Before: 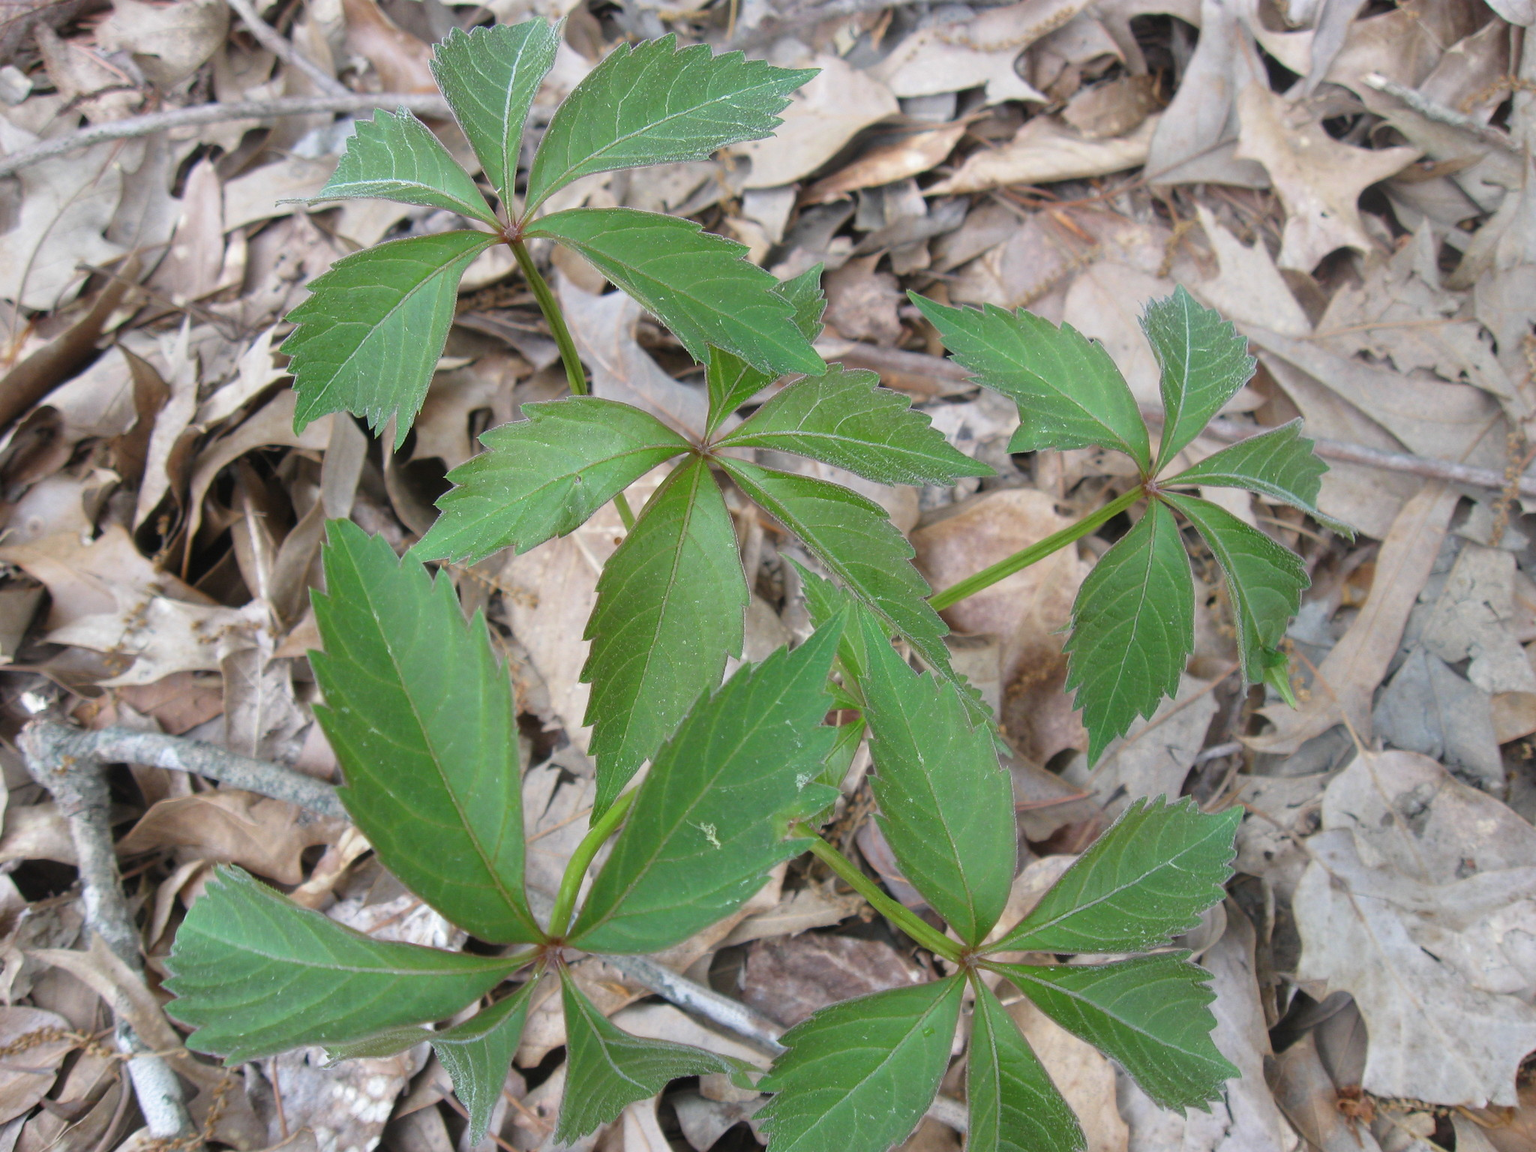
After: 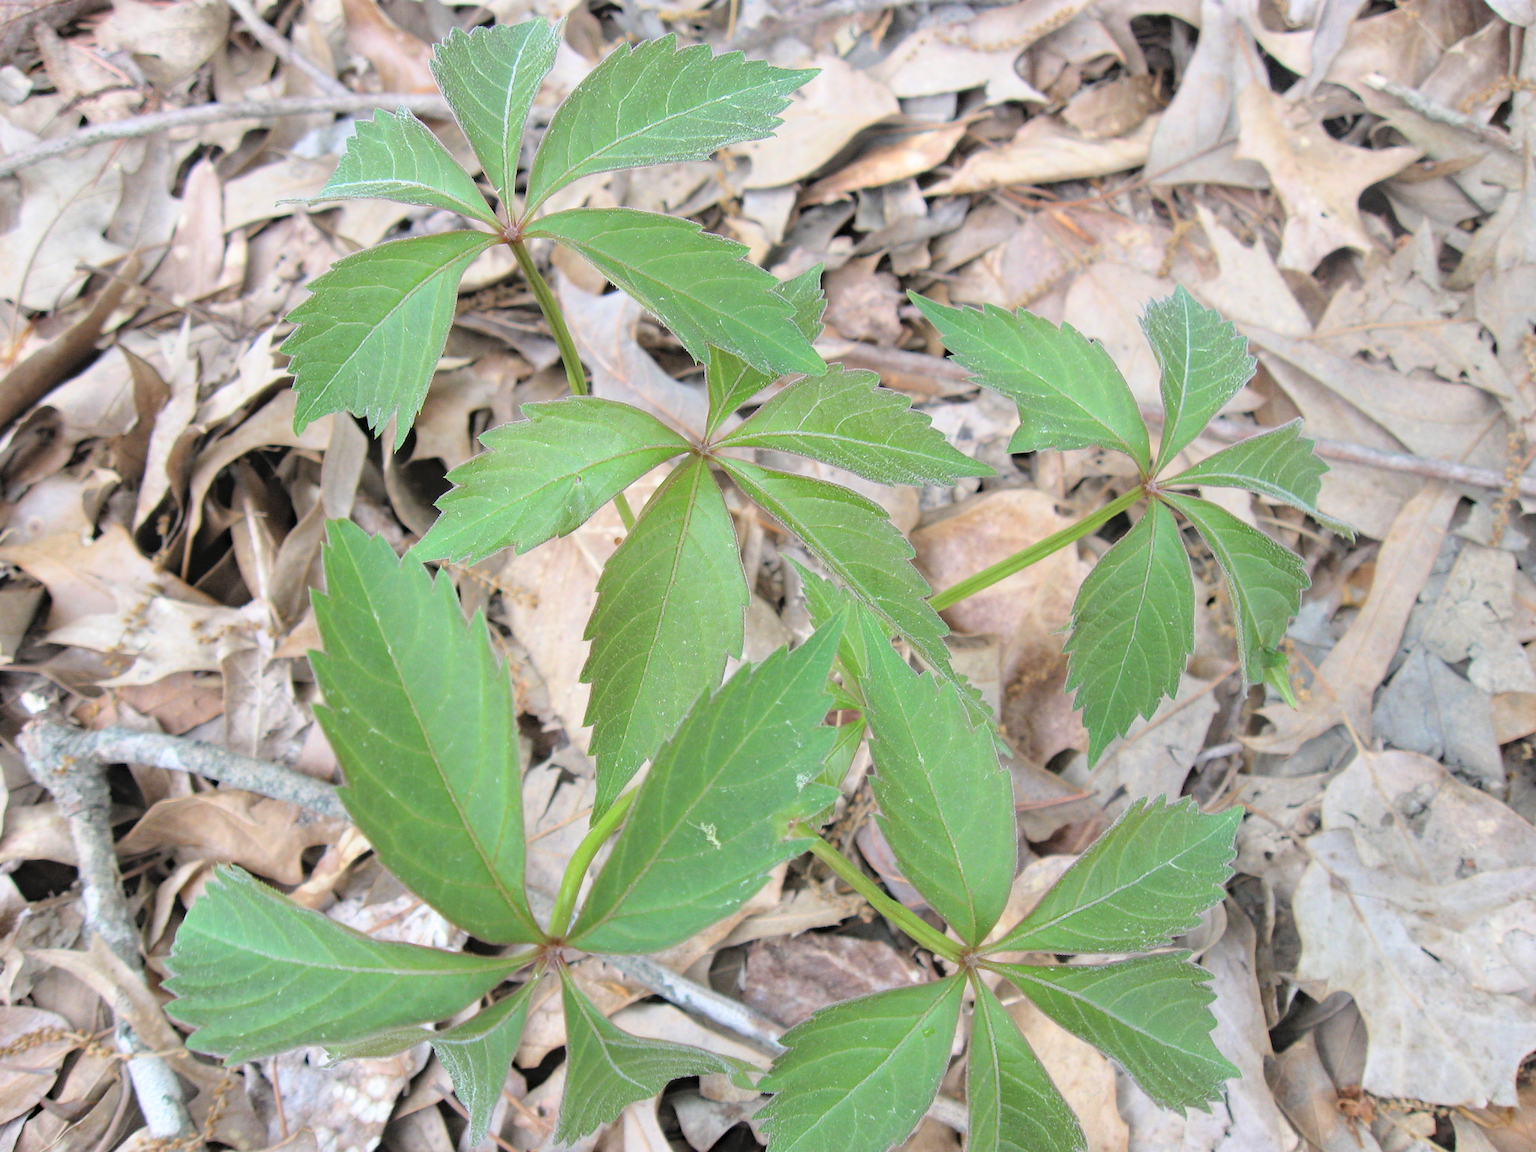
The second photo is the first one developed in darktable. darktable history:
global tonemap: drago (0.7, 100)
haze removal: on, module defaults
rgb curve: curves: ch0 [(0, 0) (0.078, 0.051) (0.929, 0.956) (1, 1)], compensate middle gray true
